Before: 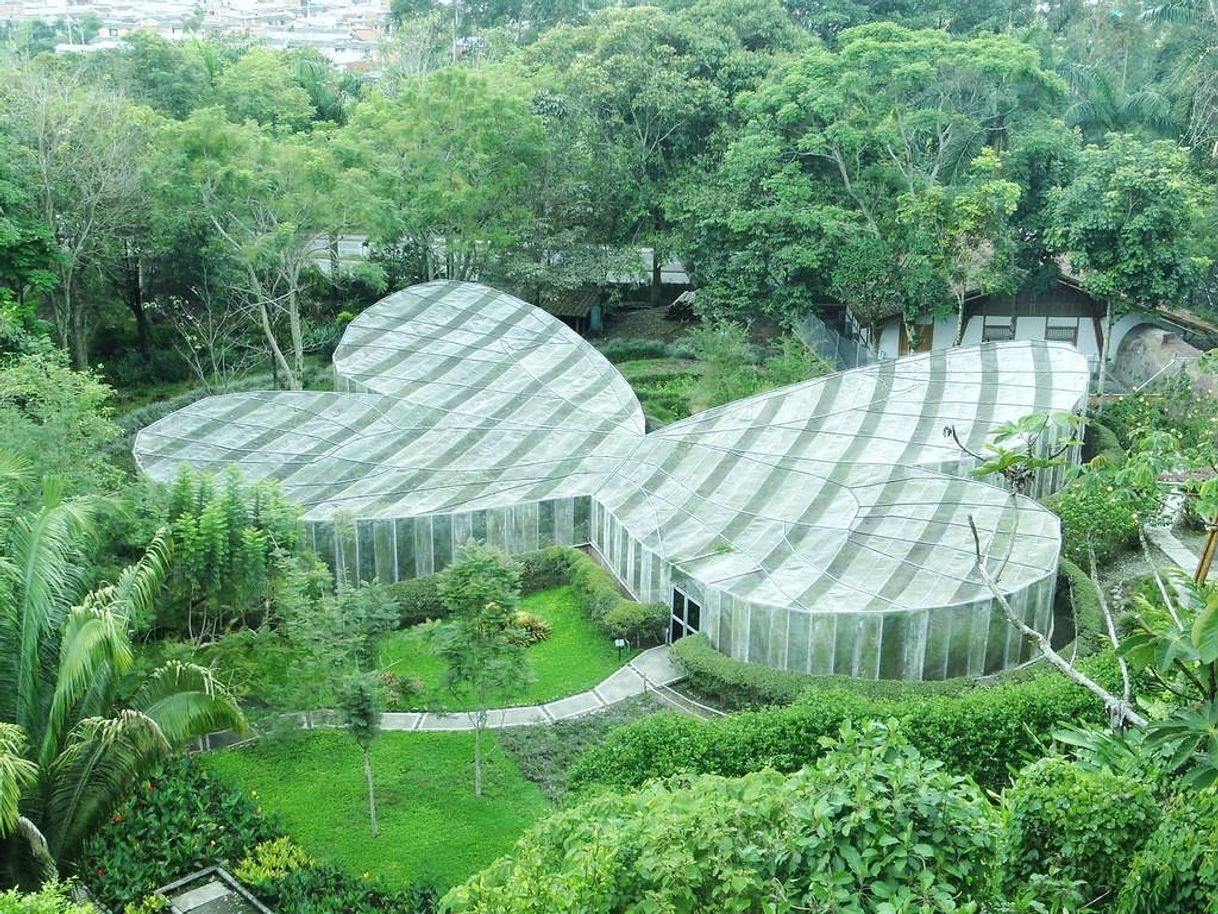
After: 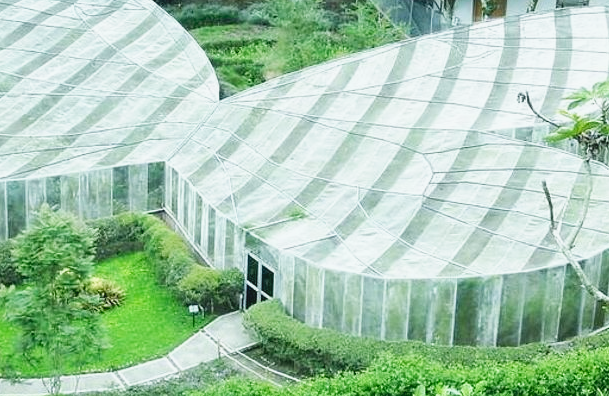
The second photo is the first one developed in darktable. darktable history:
crop: left 34.986%, top 36.591%, right 14.95%, bottom 20.054%
local contrast: mode bilateral grid, contrast 9, coarseness 25, detail 112%, midtone range 0.2
tone curve: curves: ch0 [(0, 0.039) (0.104, 0.094) (0.285, 0.301) (0.689, 0.764) (0.89, 0.926) (0.994, 0.971)]; ch1 [(0, 0) (0.337, 0.249) (0.437, 0.411) (0.485, 0.487) (0.515, 0.514) (0.566, 0.563) (0.641, 0.655) (1, 1)]; ch2 [(0, 0) (0.314, 0.301) (0.421, 0.411) (0.502, 0.505) (0.528, 0.54) (0.557, 0.555) (0.612, 0.583) (0.722, 0.67) (1, 1)], preserve colors none
